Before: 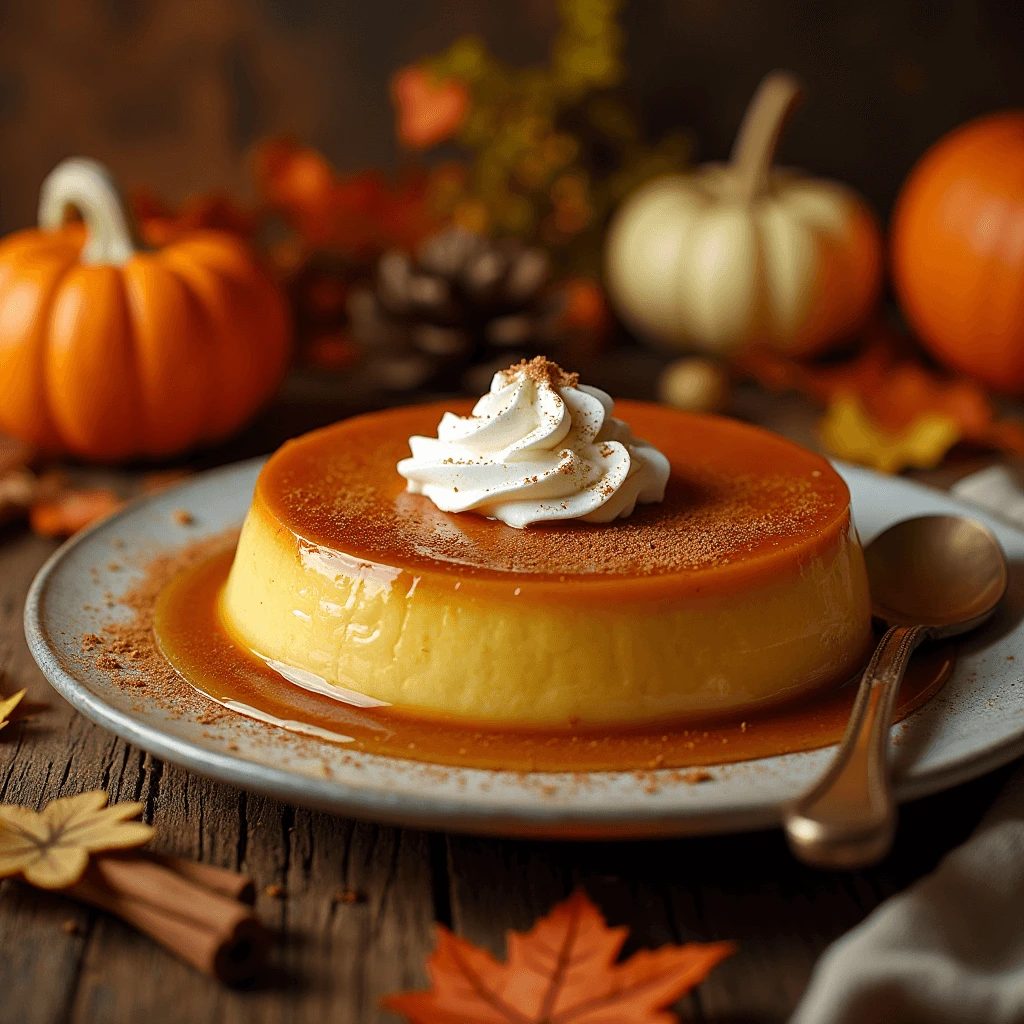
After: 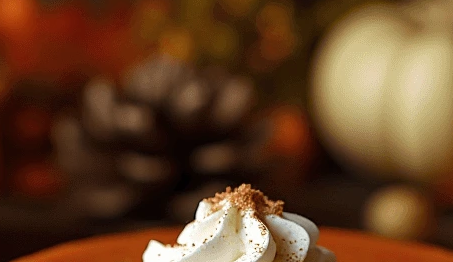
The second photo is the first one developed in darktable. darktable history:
contrast brightness saturation: saturation -0.054
crop: left 28.829%, top 16.825%, right 26.863%, bottom 57.532%
